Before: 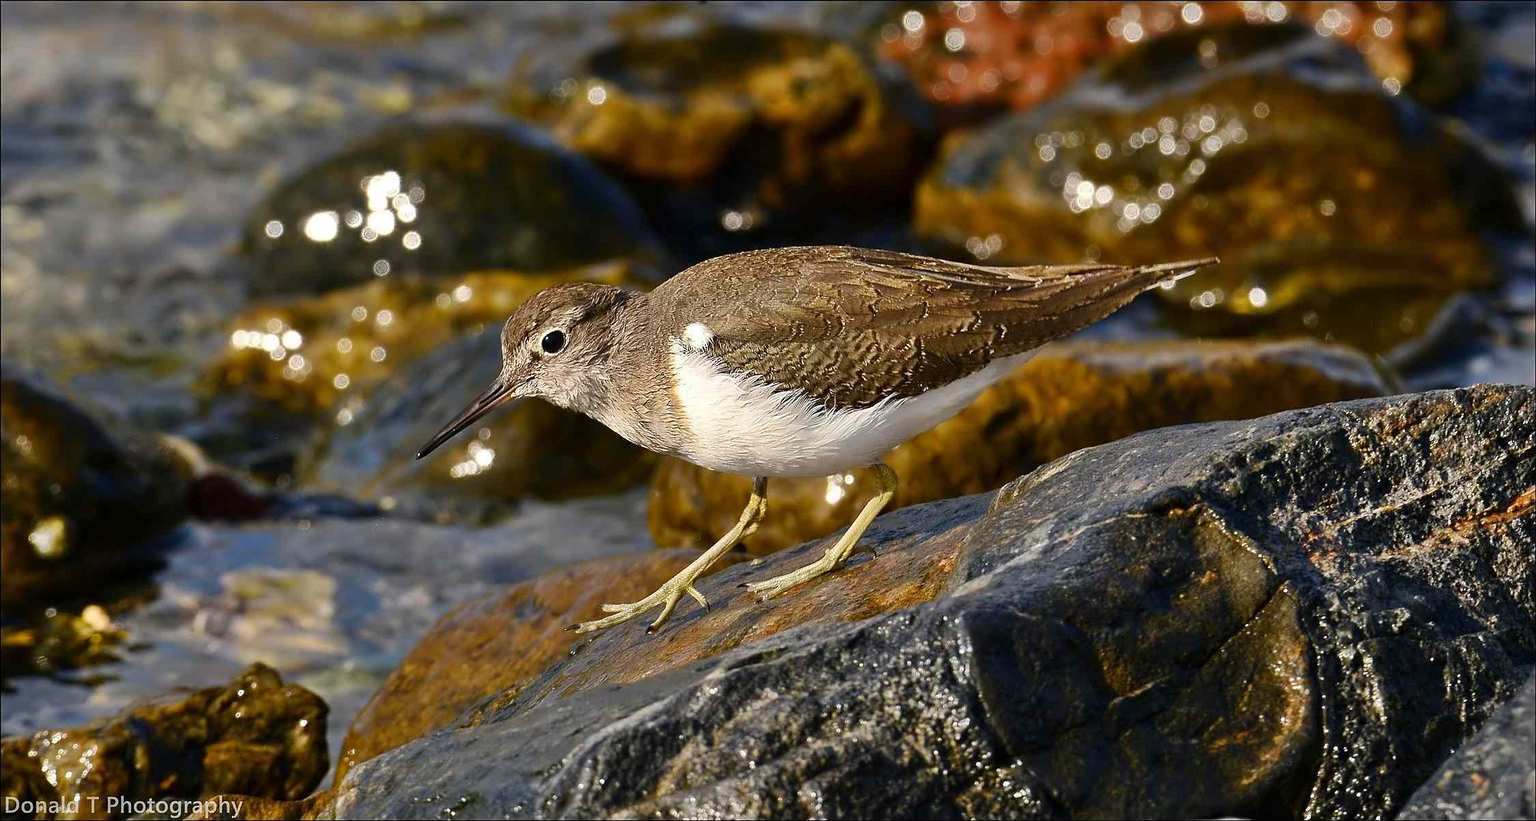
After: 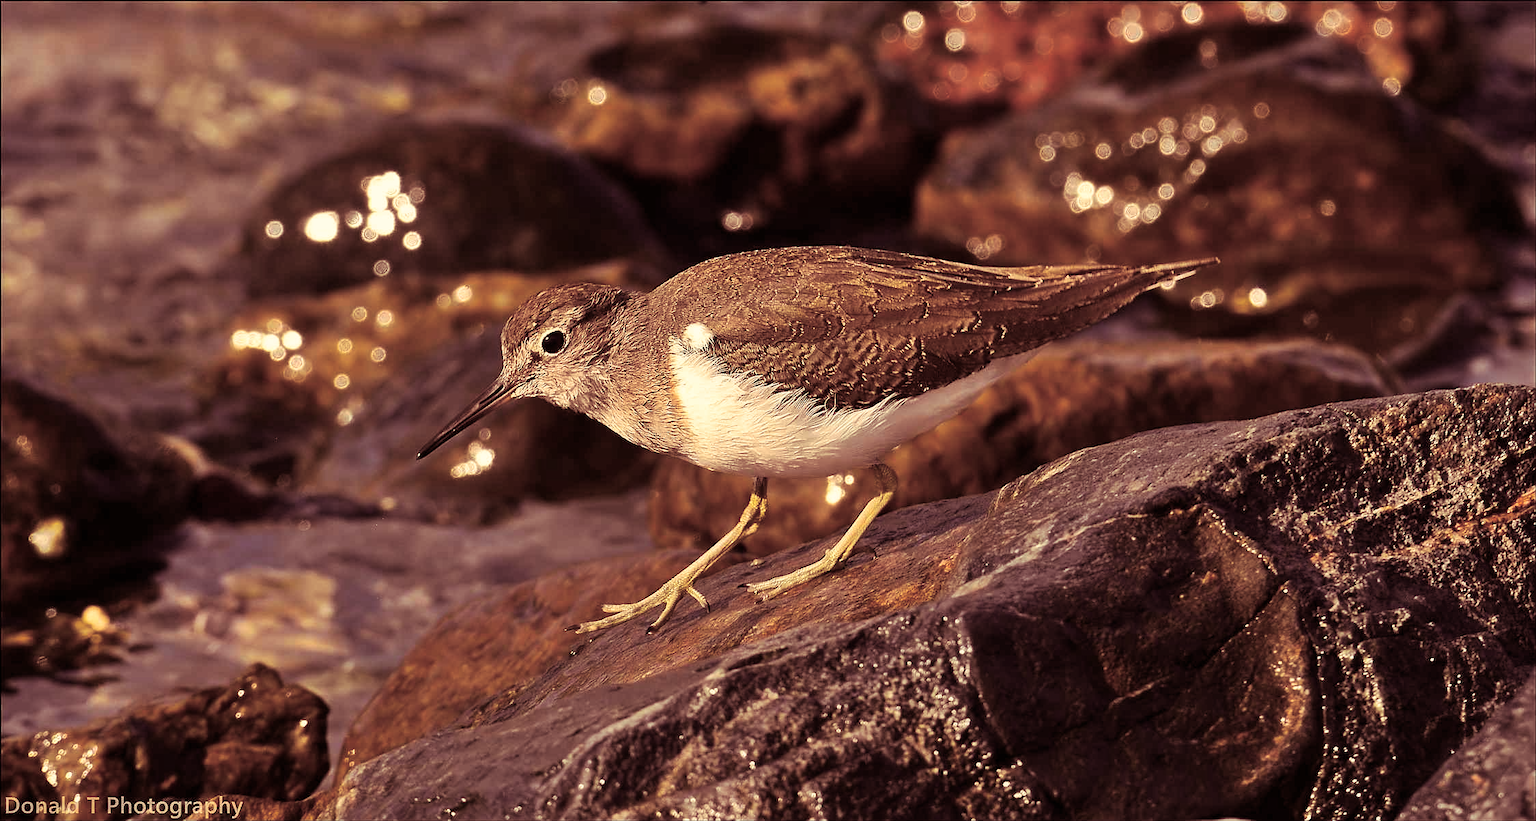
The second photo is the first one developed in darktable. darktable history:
split-toning: compress 20%
white balance: red 1.123, blue 0.83
